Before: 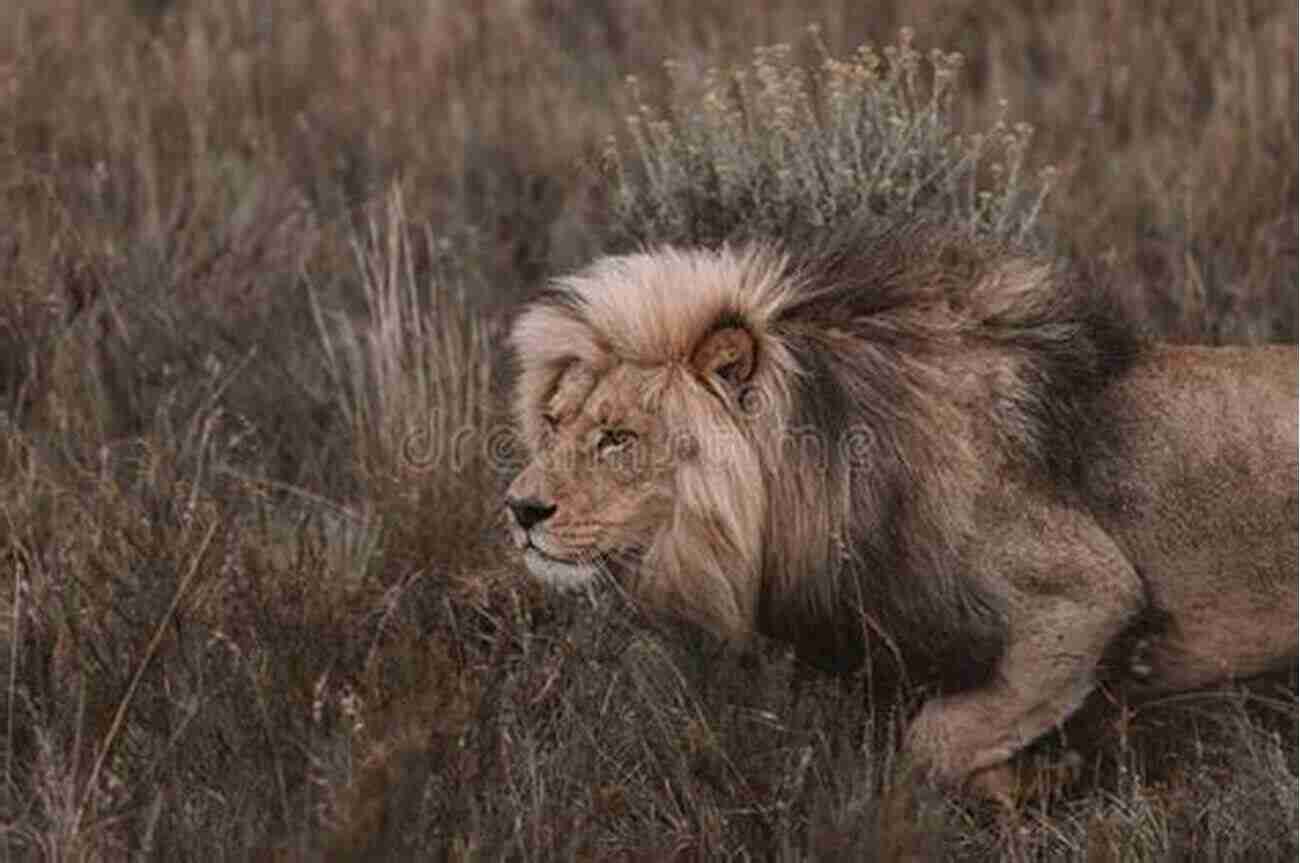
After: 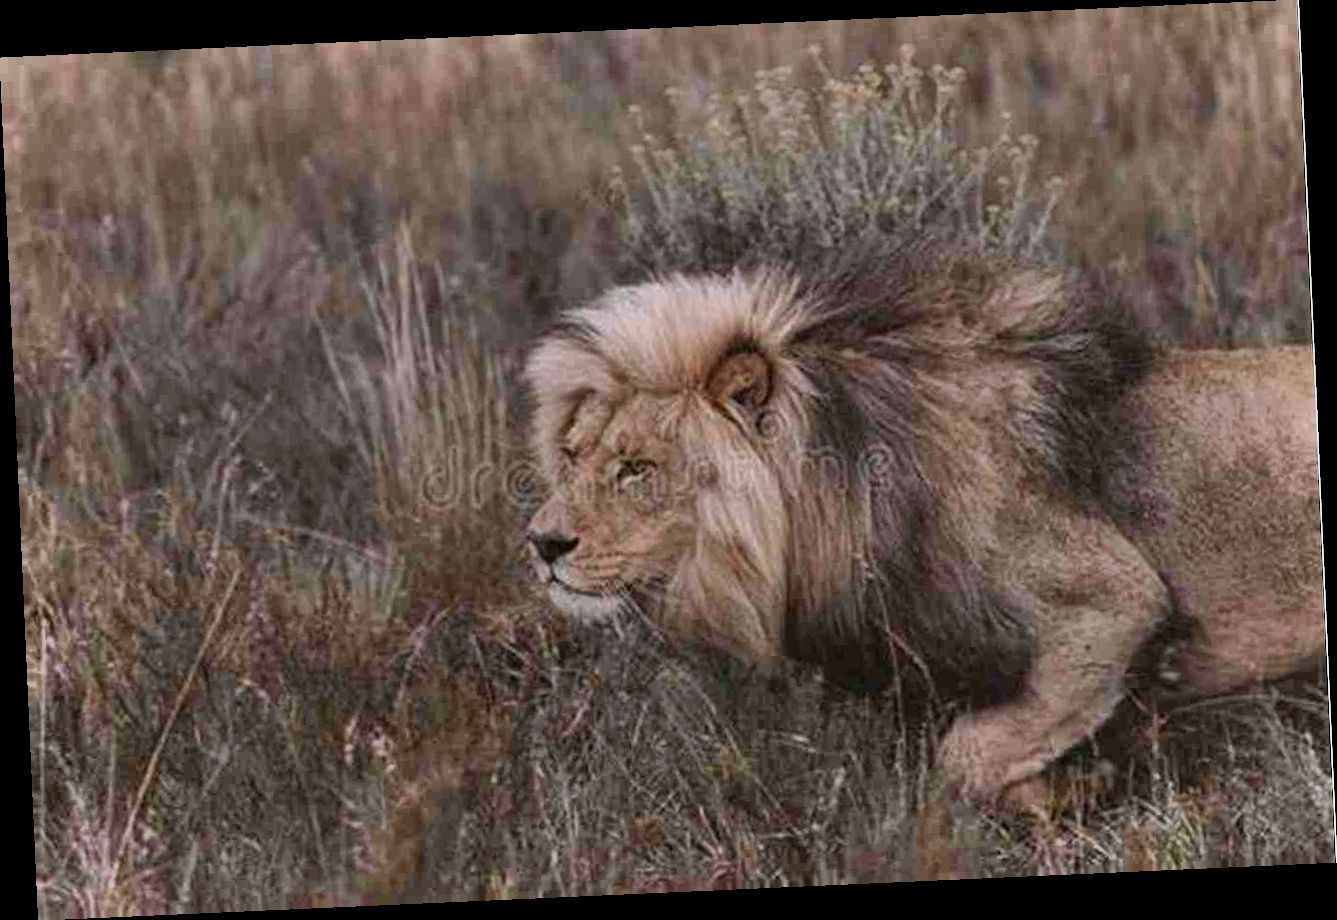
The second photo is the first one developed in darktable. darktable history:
shadows and highlights: shadows 49, highlights -41, soften with gaussian
rotate and perspective: rotation -2.56°, automatic cropping off
white balance: red 0.974, blue 1.044
